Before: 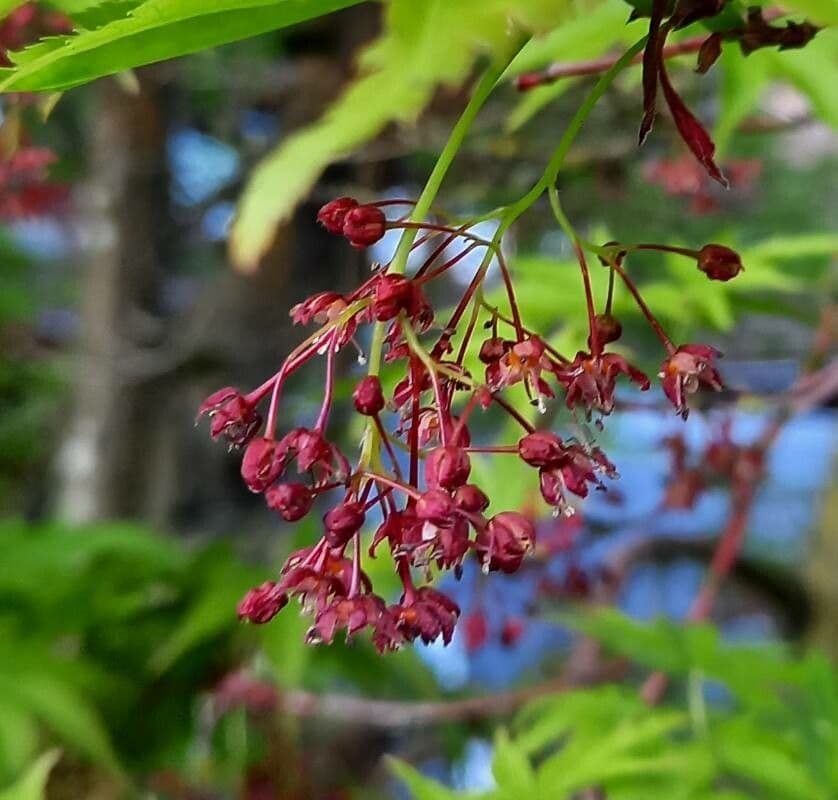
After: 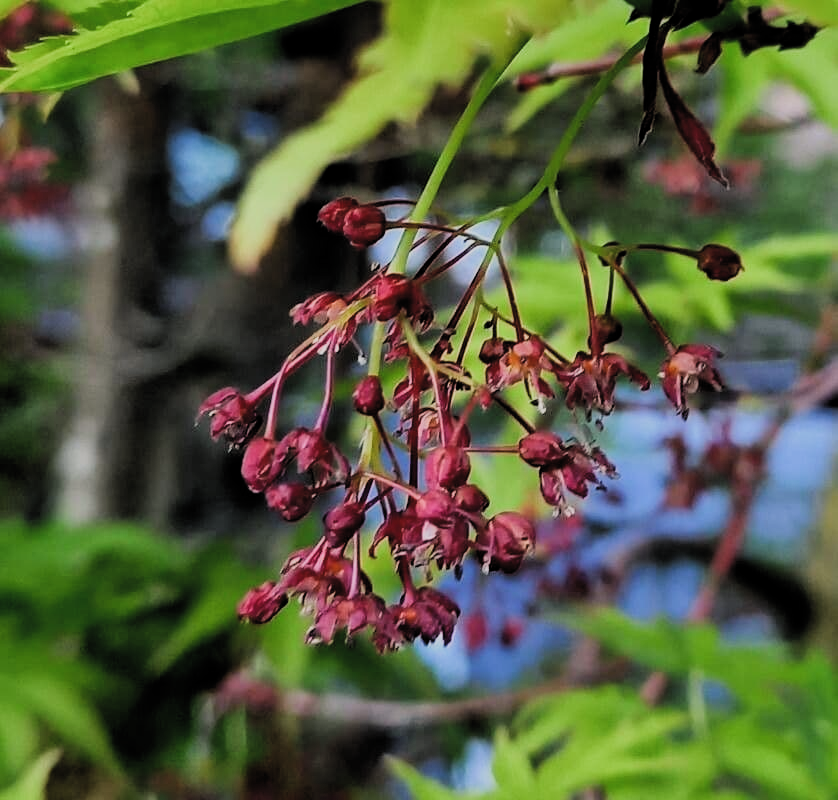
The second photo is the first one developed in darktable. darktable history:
filmic rgb: black relative exposure -5.04 EV, white relative exposure 3.98 EV, hardness 2.88, contrast 1.196, preserve chrominance RGB euclidean norm, color science v5 (2021), contrast in shadows safe, contrast in highlights safe
color balance rgb: shadows lift › chroma 2.016%, shadows lift › hue 247.7°, highlights gain › chroma 0.3%, highlights gain › hue 331.29°, perceptual saturation grading › global saturation 0.639%
